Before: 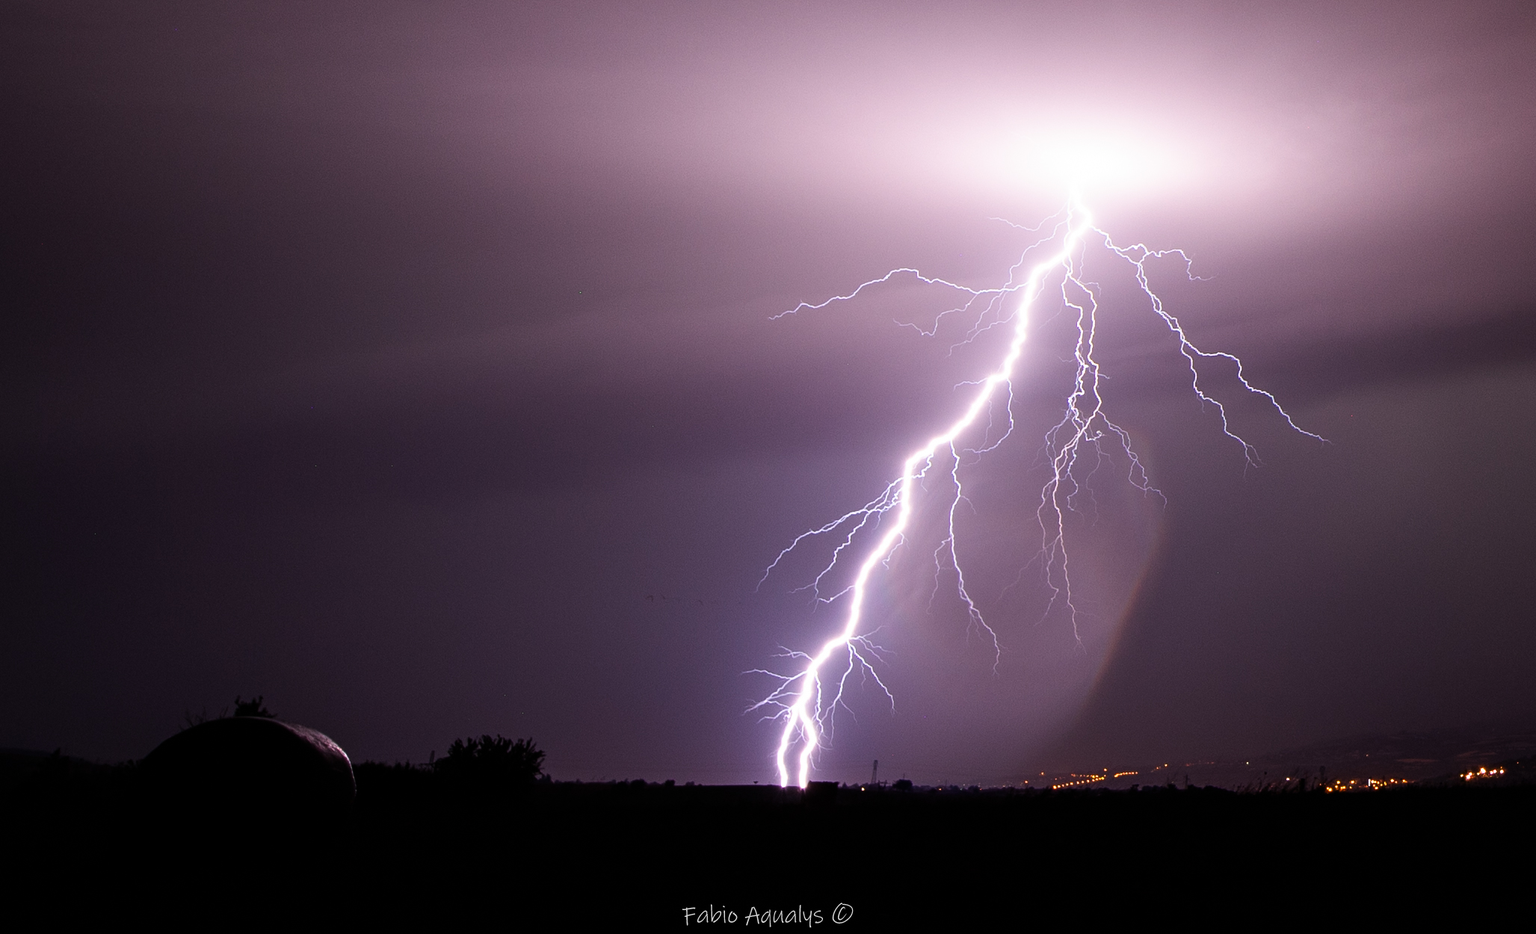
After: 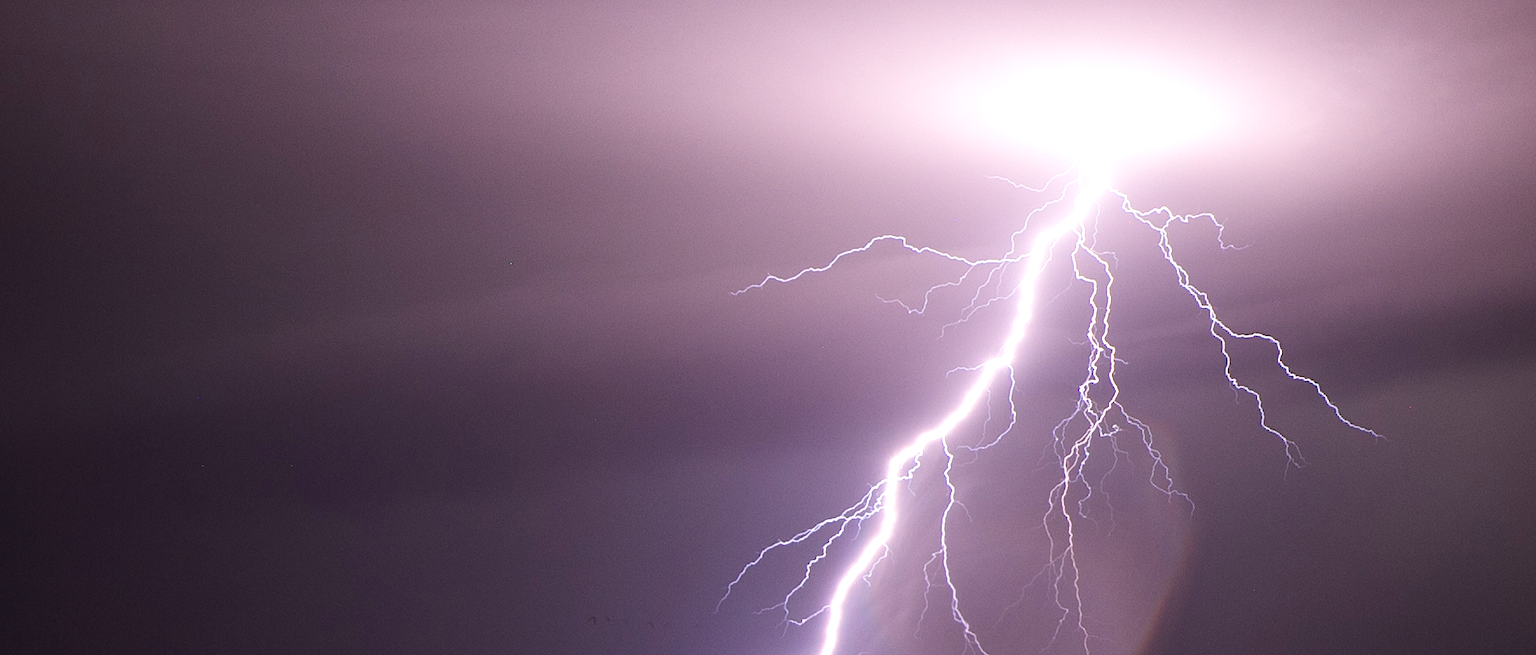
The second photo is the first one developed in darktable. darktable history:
exposure: exposure 0.203 EV, compensate highlight preservation false
crop and rotate: left 9.296%, top 7.136%, right 4.892%, bottom 32.661%
